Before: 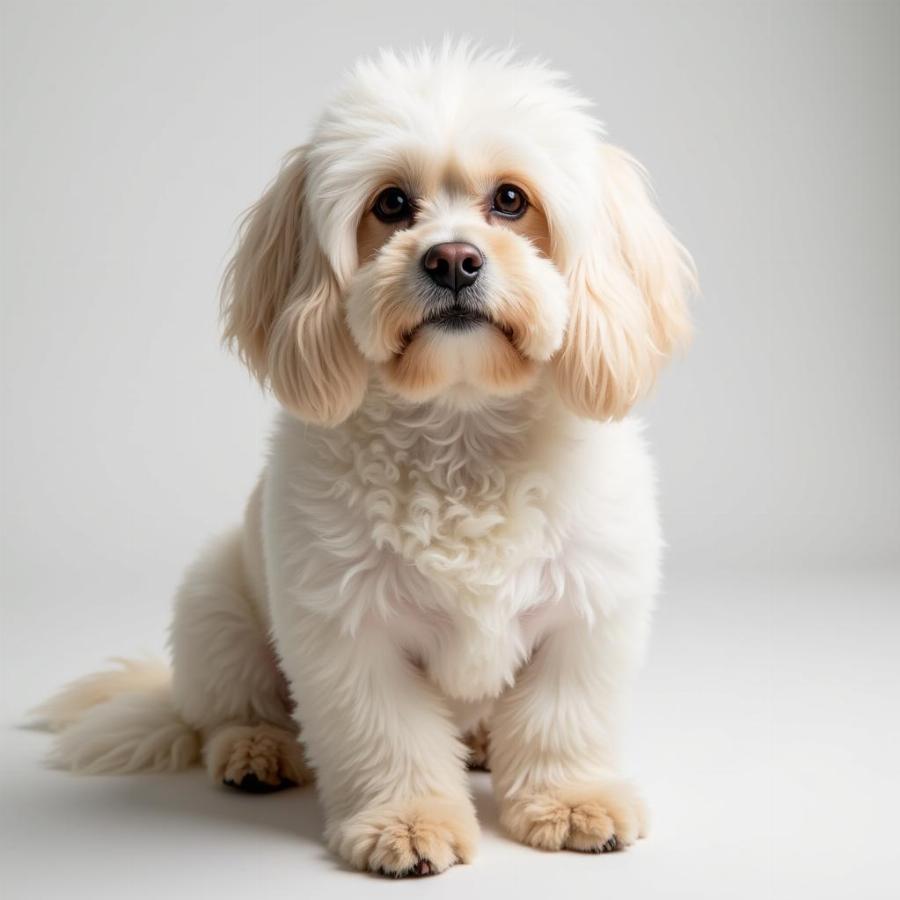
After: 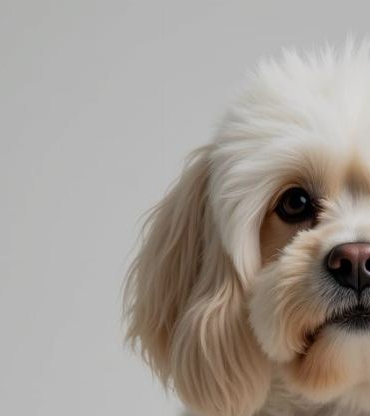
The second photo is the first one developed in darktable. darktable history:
crop and rotate: left 10.799%, top 0.096%, right 48.037%, bottom 53.588%
exposure: exposure -0.467 EV, compensate exposure bias true, compensate highlight preservation false
